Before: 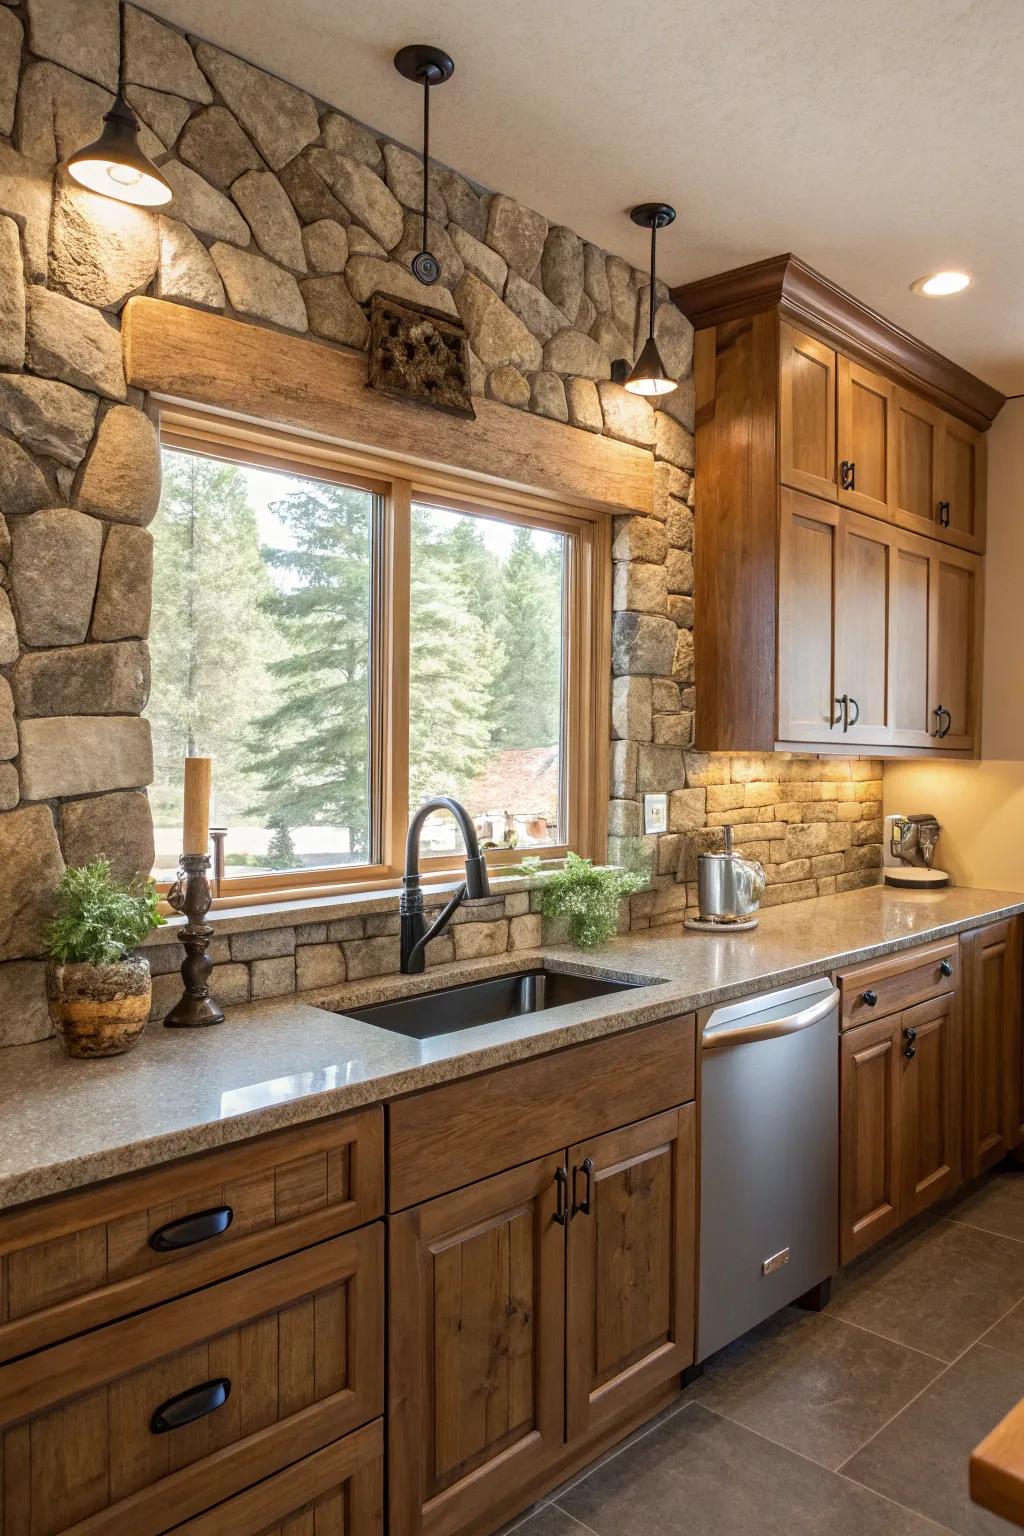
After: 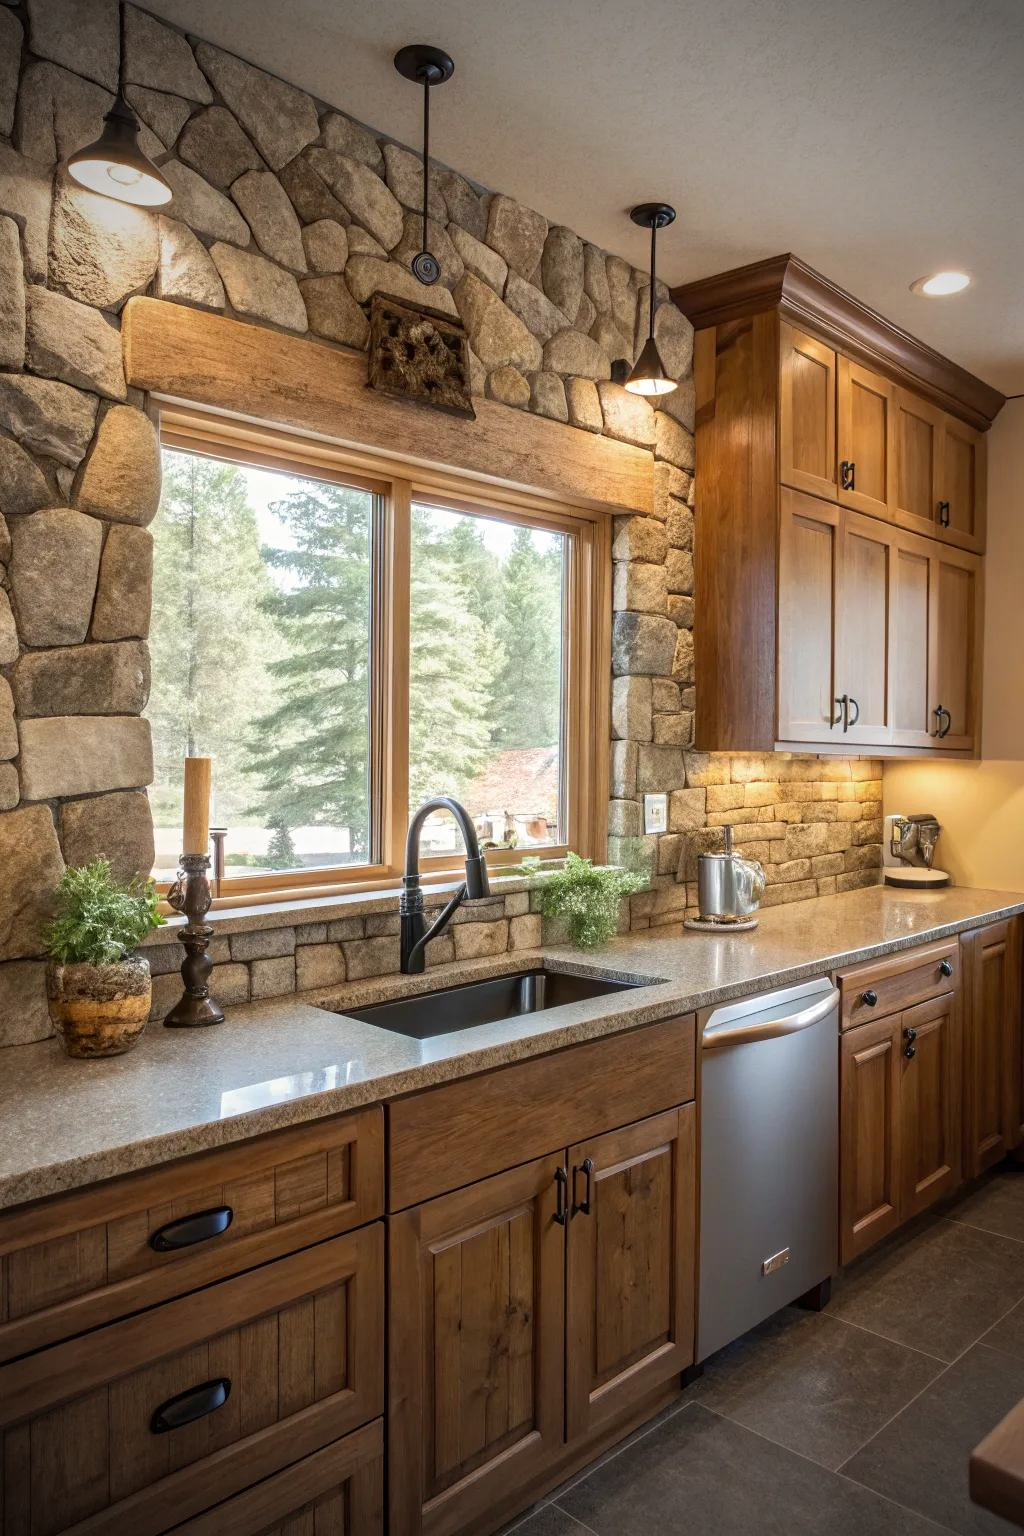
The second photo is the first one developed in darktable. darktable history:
vignetting: fall-off start 67.12%, brightness -0.716, saturation -0.485, width/height ratio 1.006
